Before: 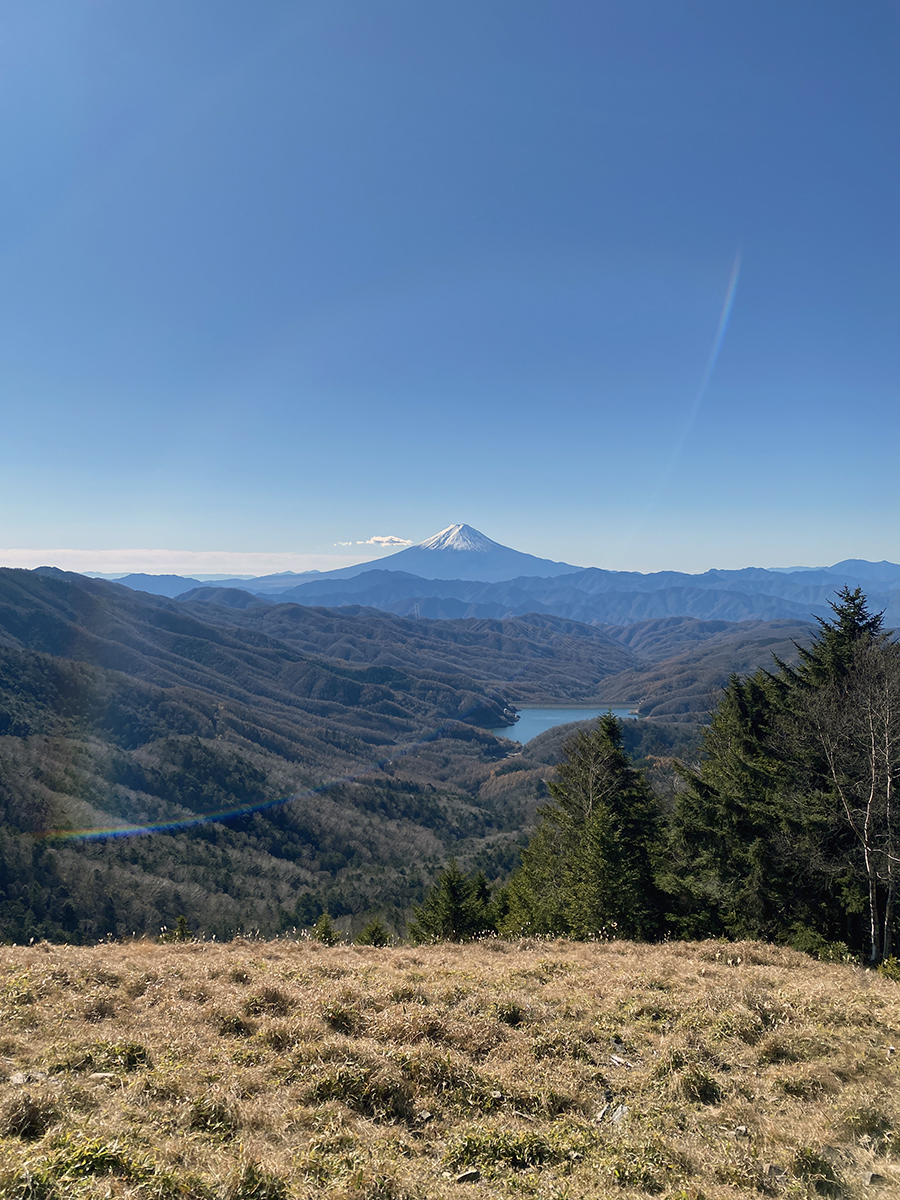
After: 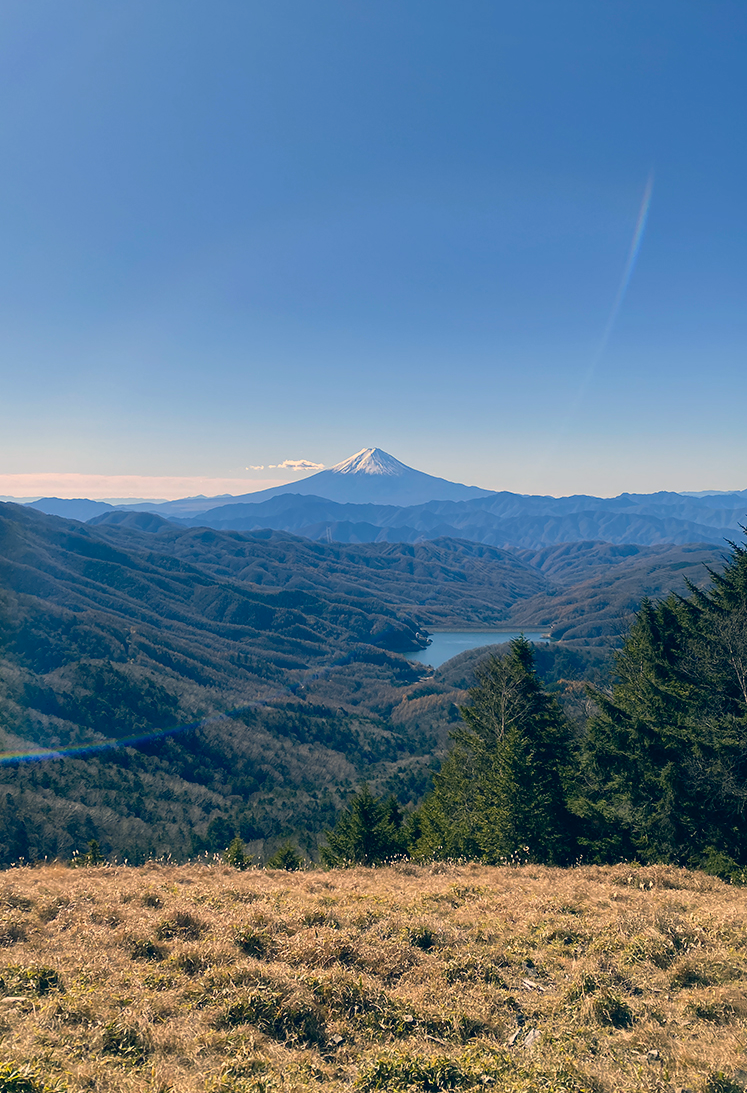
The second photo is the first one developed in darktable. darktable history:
crop: left 9.795%, top 6.343%, right 7.13%, bottom 2.523%
color correction: highlights a* 10.27, highlights b* 14.72, shadows a* -10.06, shadows b* -15.03
